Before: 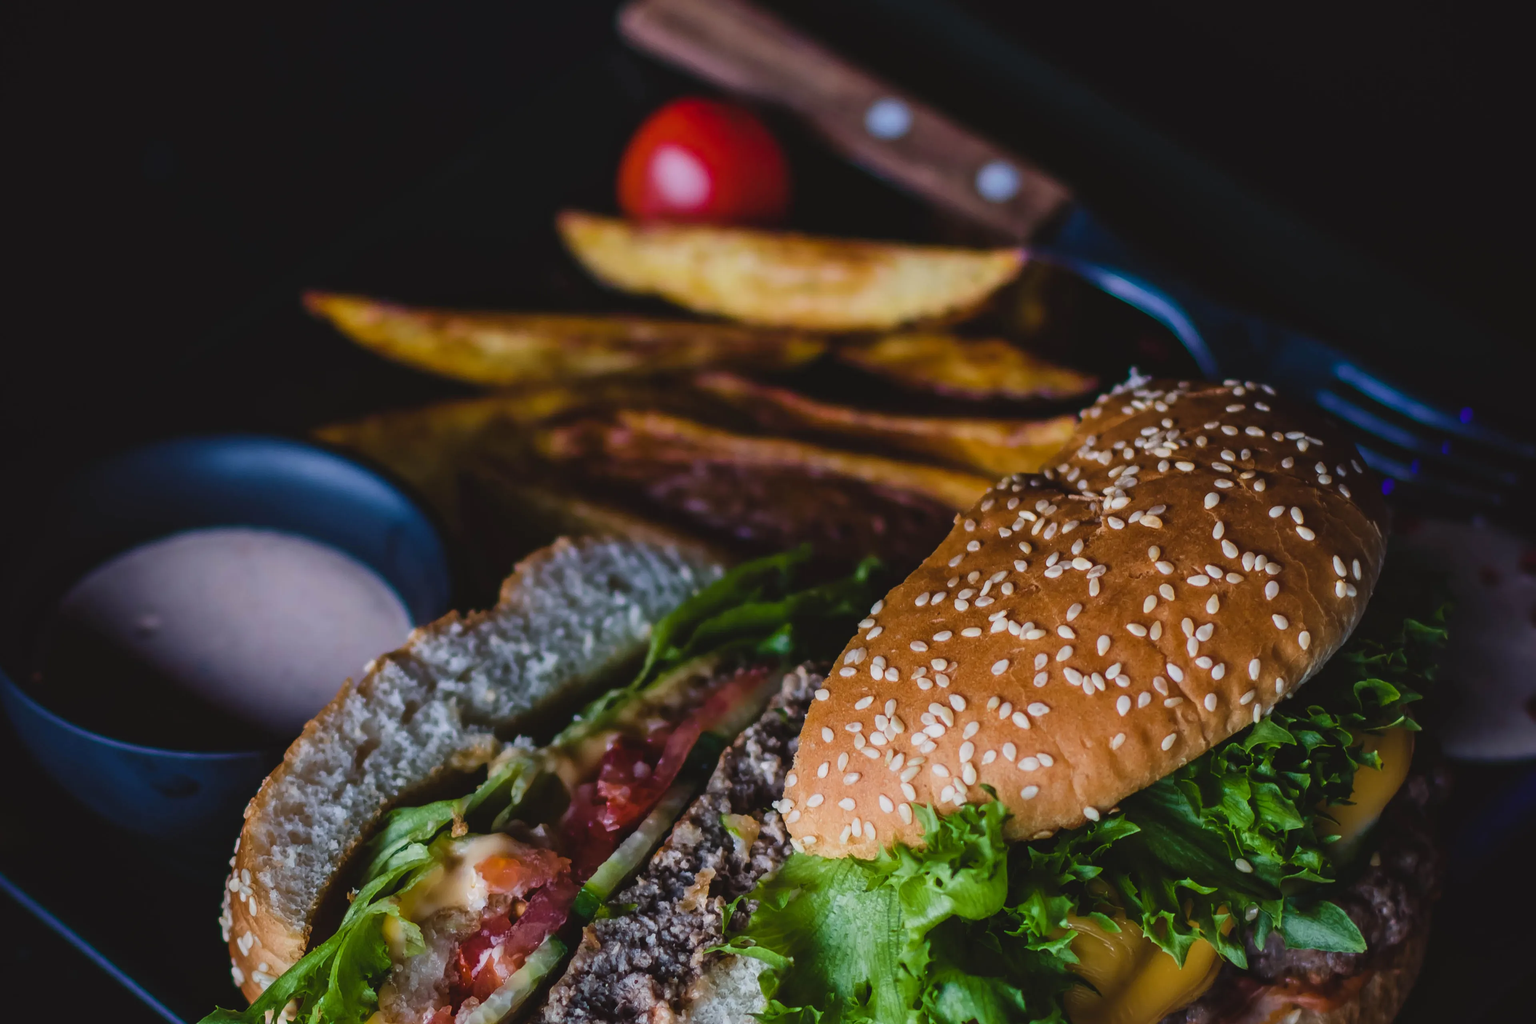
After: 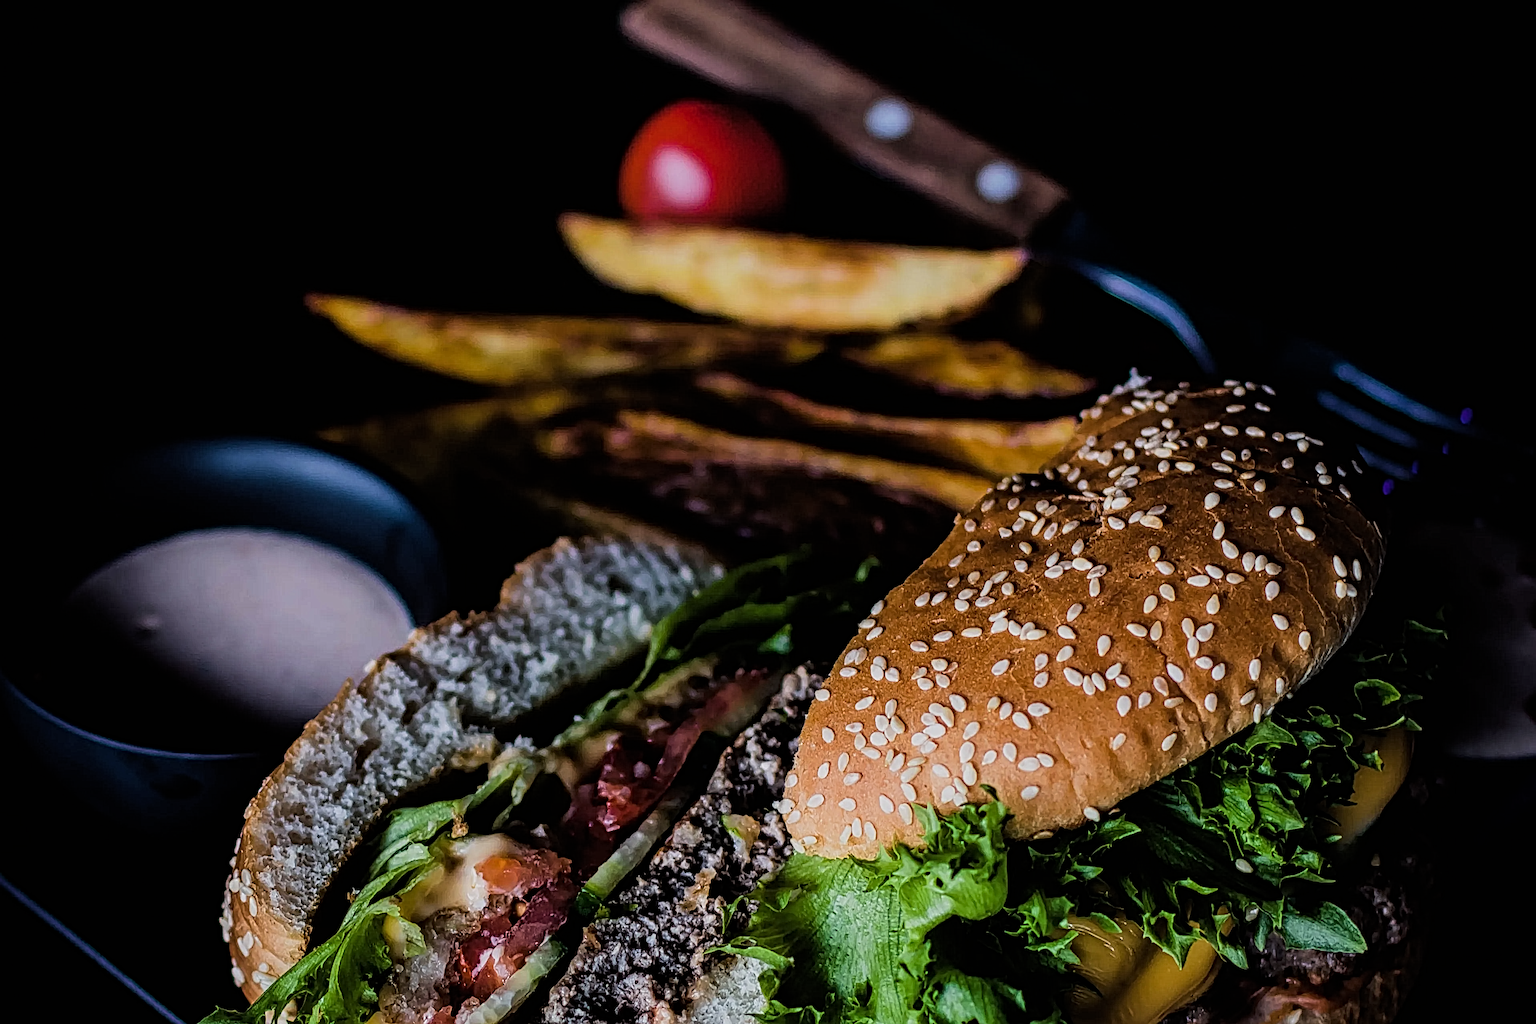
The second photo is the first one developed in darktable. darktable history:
filmic rgb: black relative exposure -5 EV, hardness 2.88, contrast 1.3, highlights saturation mix -30%
local contrast: mode bilateral grid, contrast 20, coarseness 3, detail 300%, midtone range 0.2
